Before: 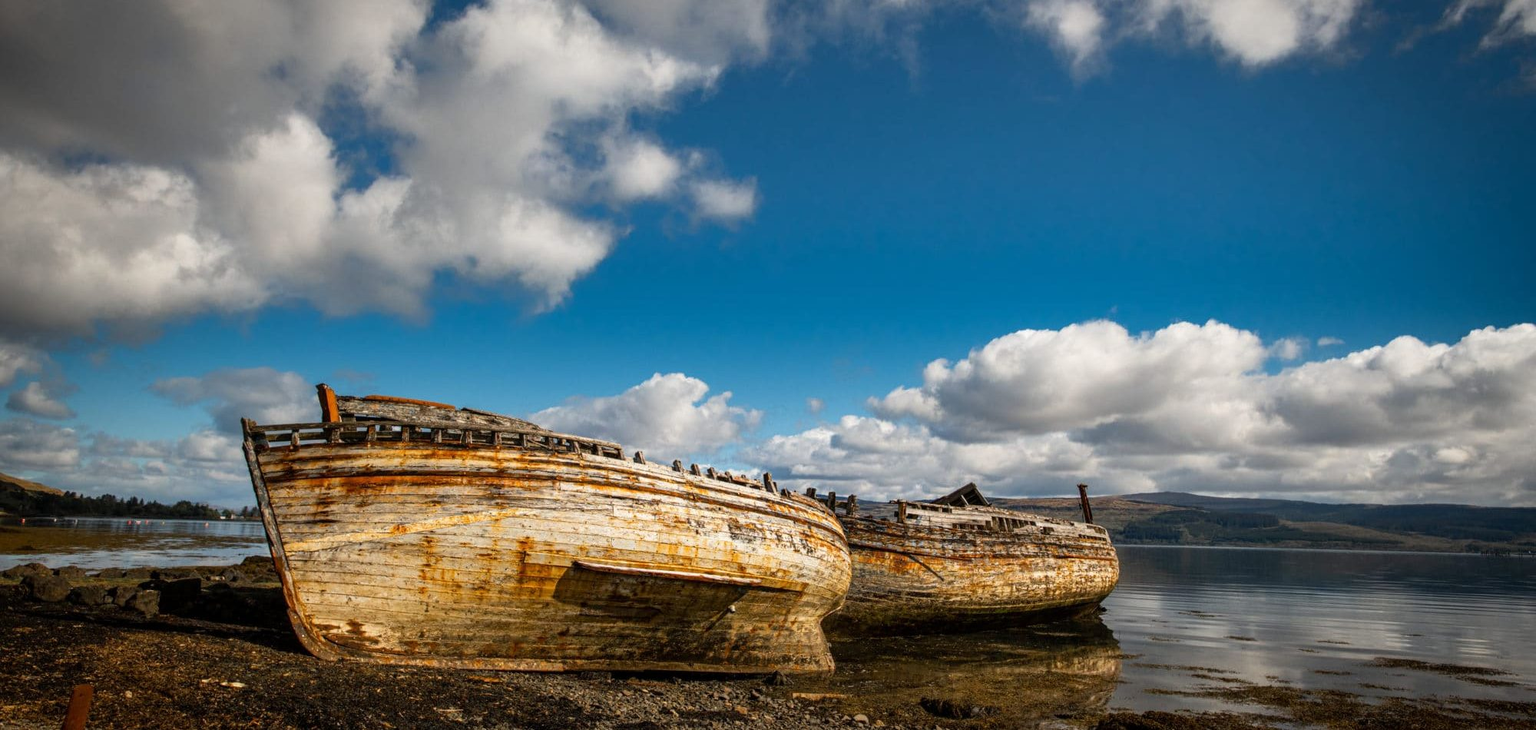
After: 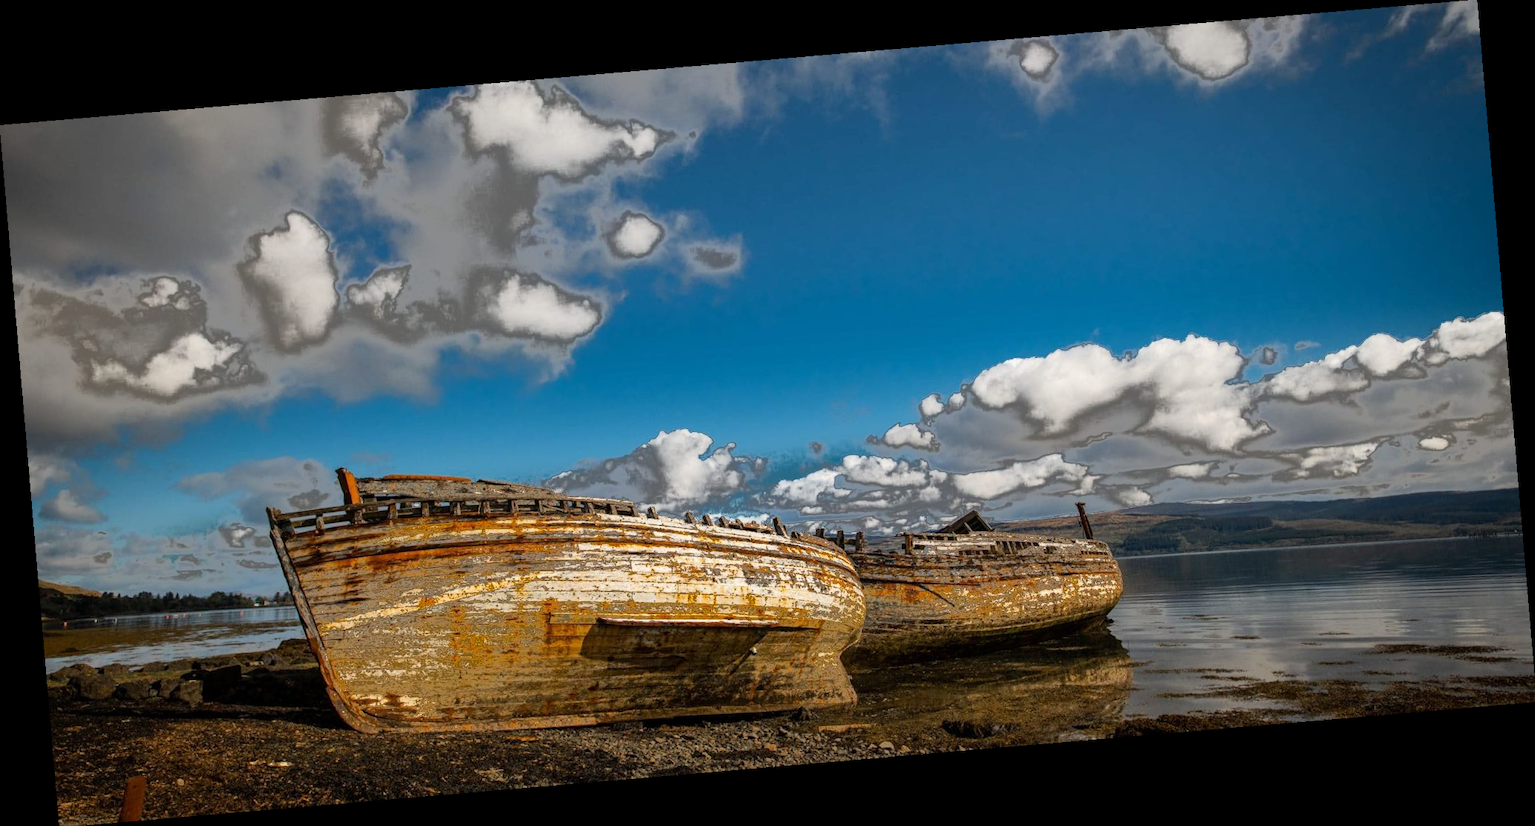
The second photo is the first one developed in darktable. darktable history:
exposure: compensate highlight preservation false
fill light: exposure -0.73 EV, center 0.69, width 2.2
rotate and perspective: rotation -4.86°, automatic cropping off
